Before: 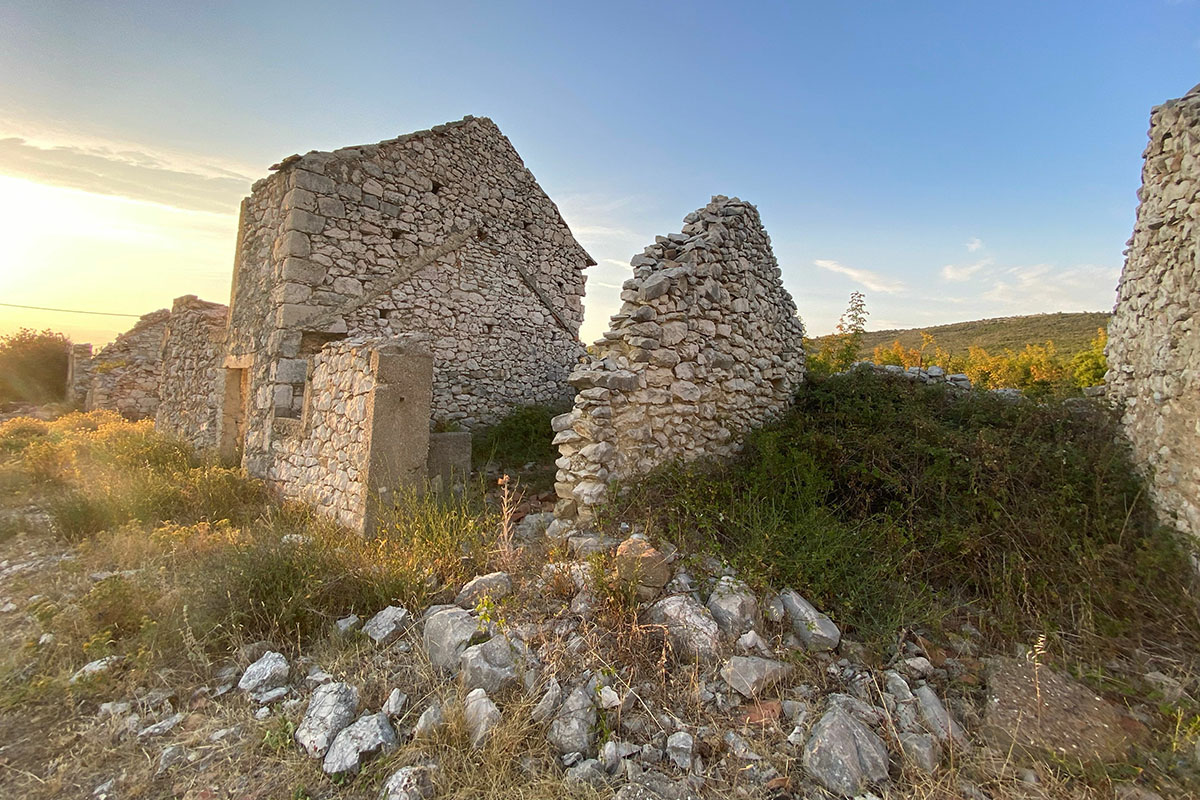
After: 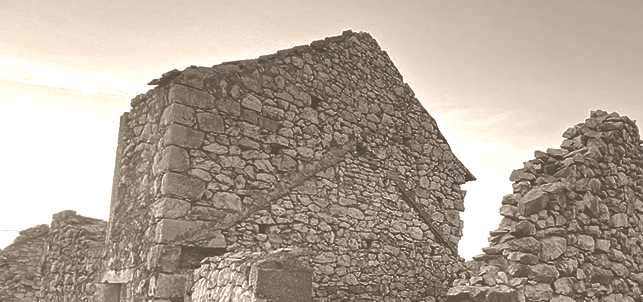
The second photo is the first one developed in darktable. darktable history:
contrast brightness saturation: contrast -0.03, brightness -0.59, saturation -1
colorize: hue 34.49°, saturation 35.33%, source mix 100%, version 1
crop: left 10.121%, top 10.631%, right 36.218%, bottom 51.526%
